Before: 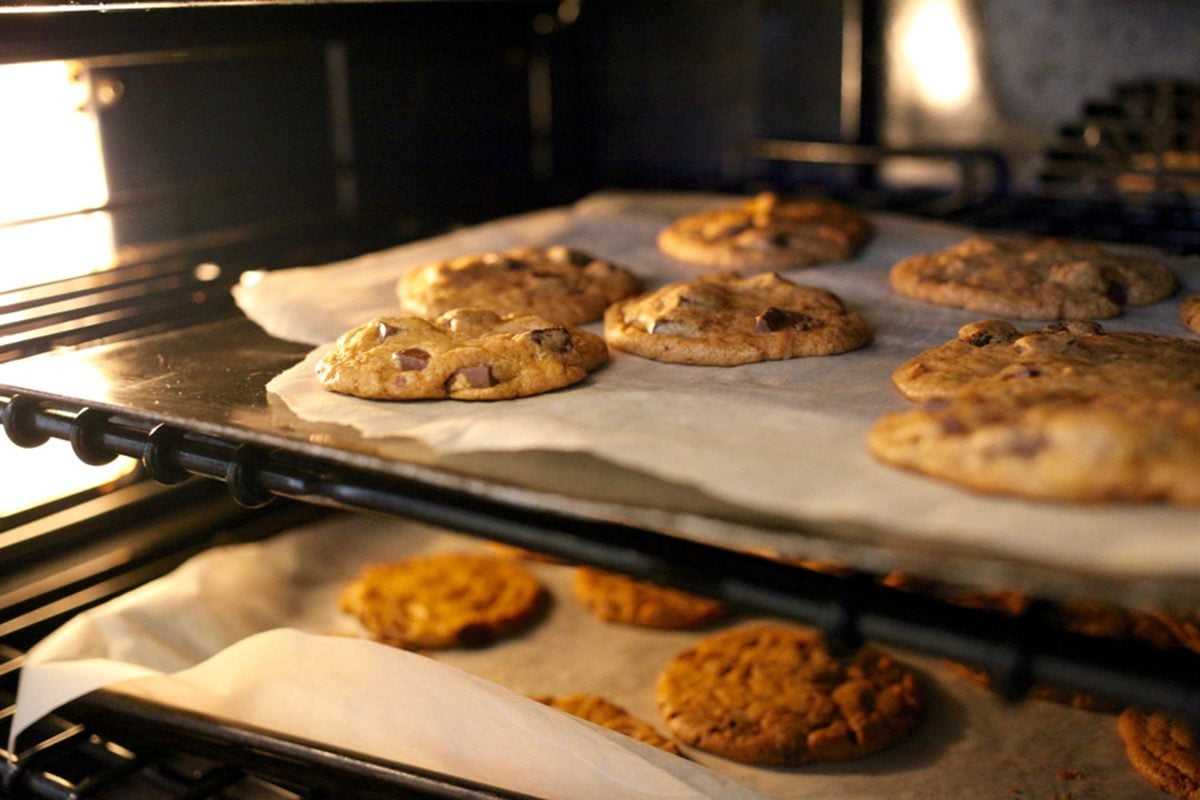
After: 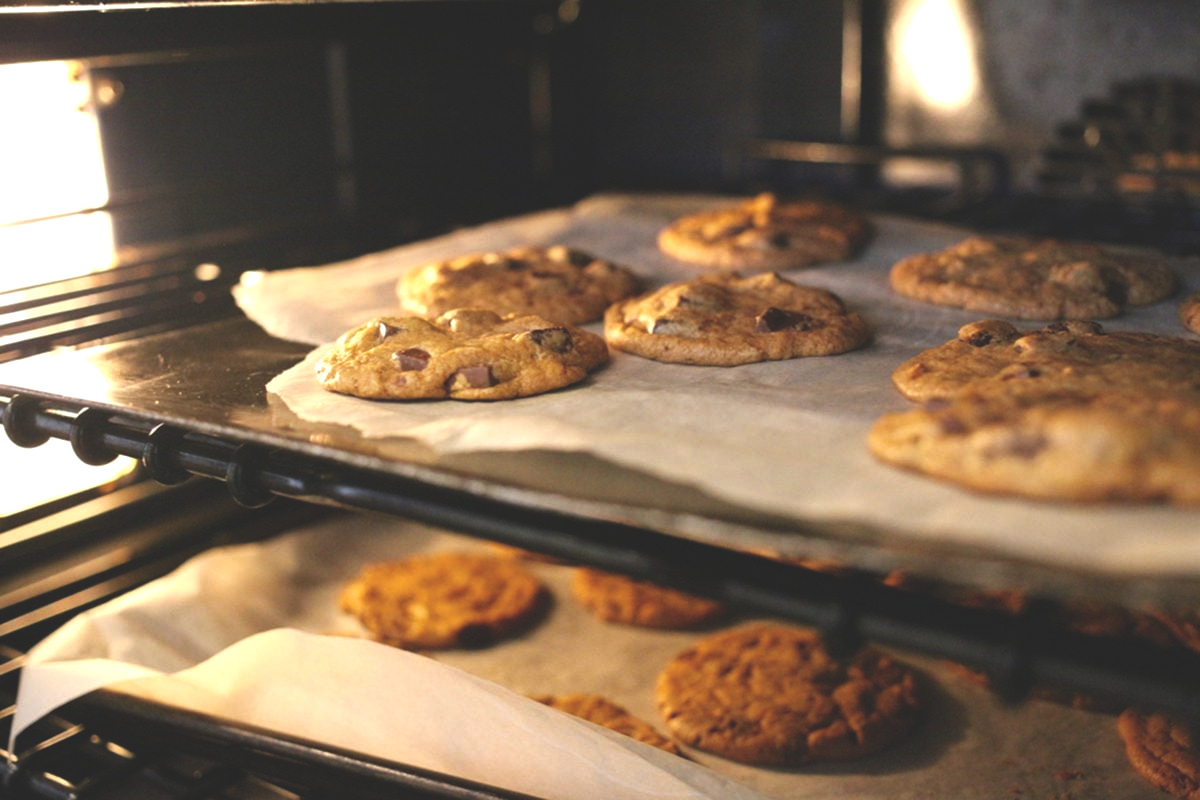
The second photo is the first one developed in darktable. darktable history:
exposure: black level correction -0.027, compensate highlight preservation false
color balance rgb: perceptual saturation grading › global saturation 0.247%, global vibrance 6.532%, contrast 13.222%, saturation formula JzAzBz (2021)
